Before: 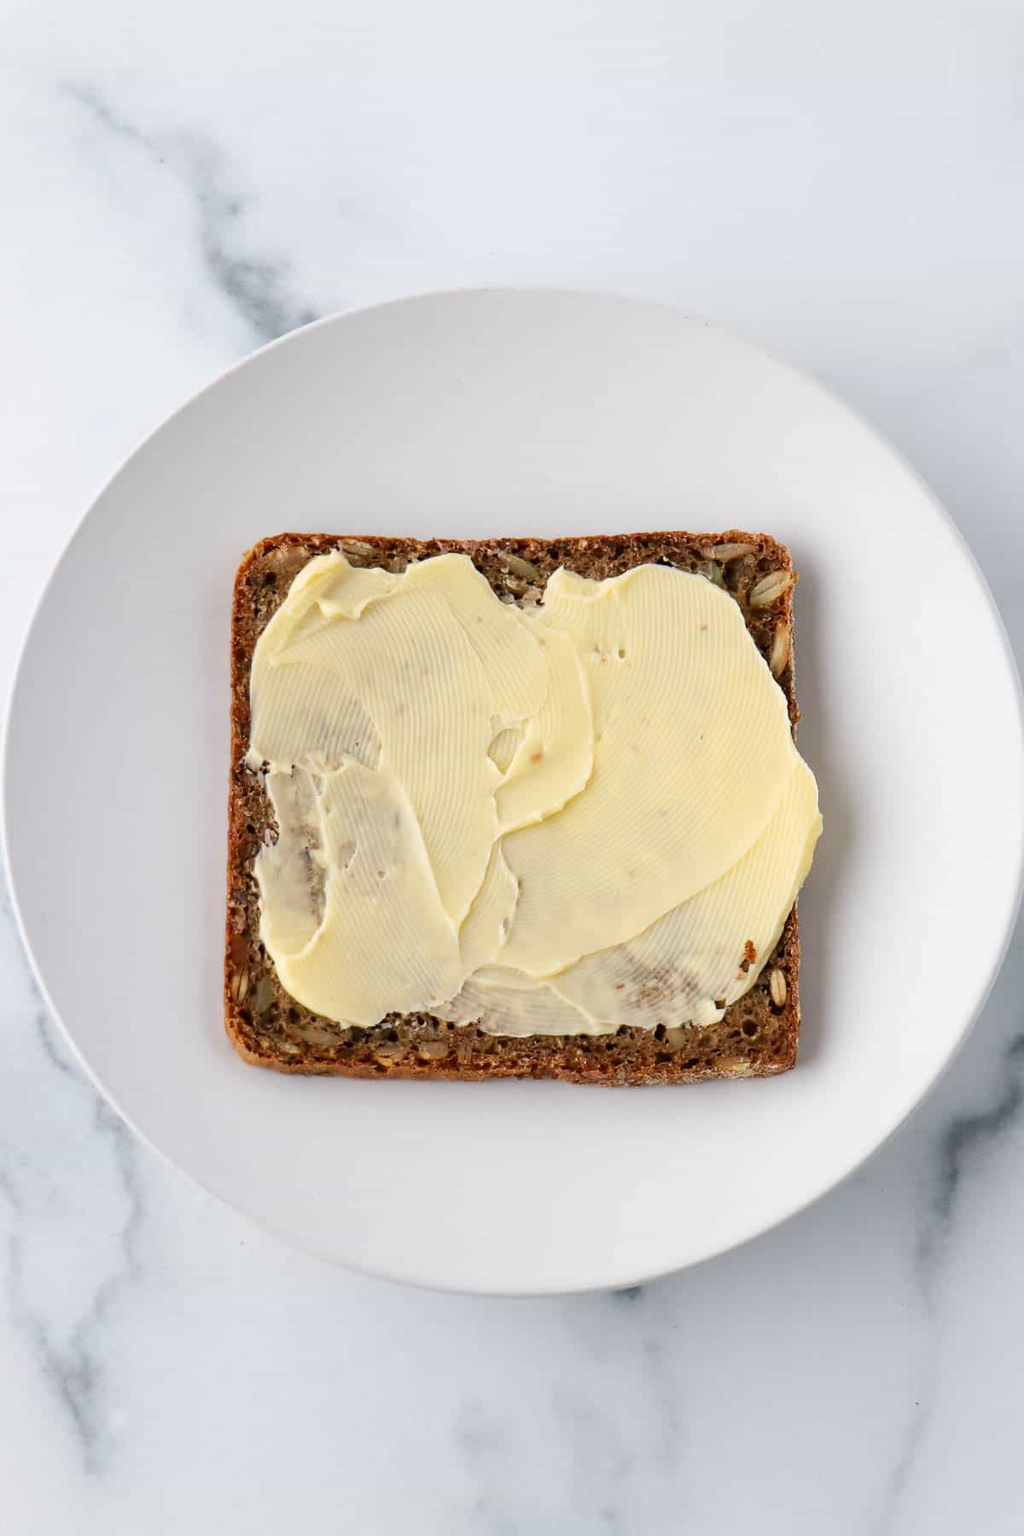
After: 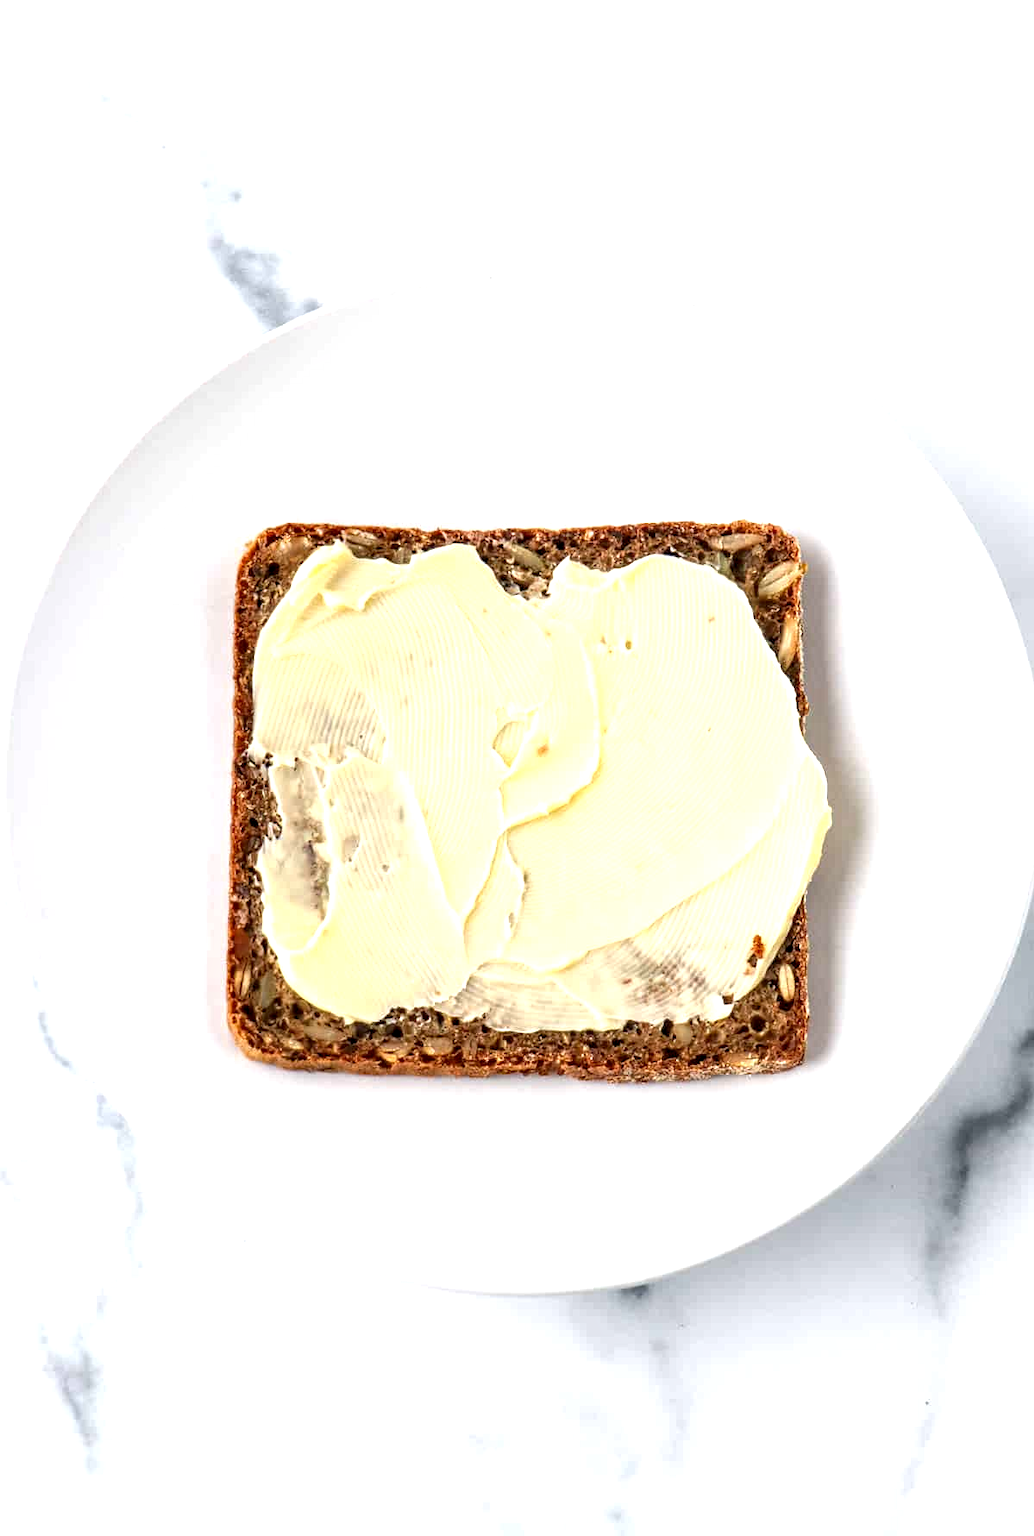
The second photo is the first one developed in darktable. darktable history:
crop: top 1.002%, right 0.057%
local contrast: detail 150%
exposure: black level correction 0, exposure 0.891 EV, compensate highlight preservation false
